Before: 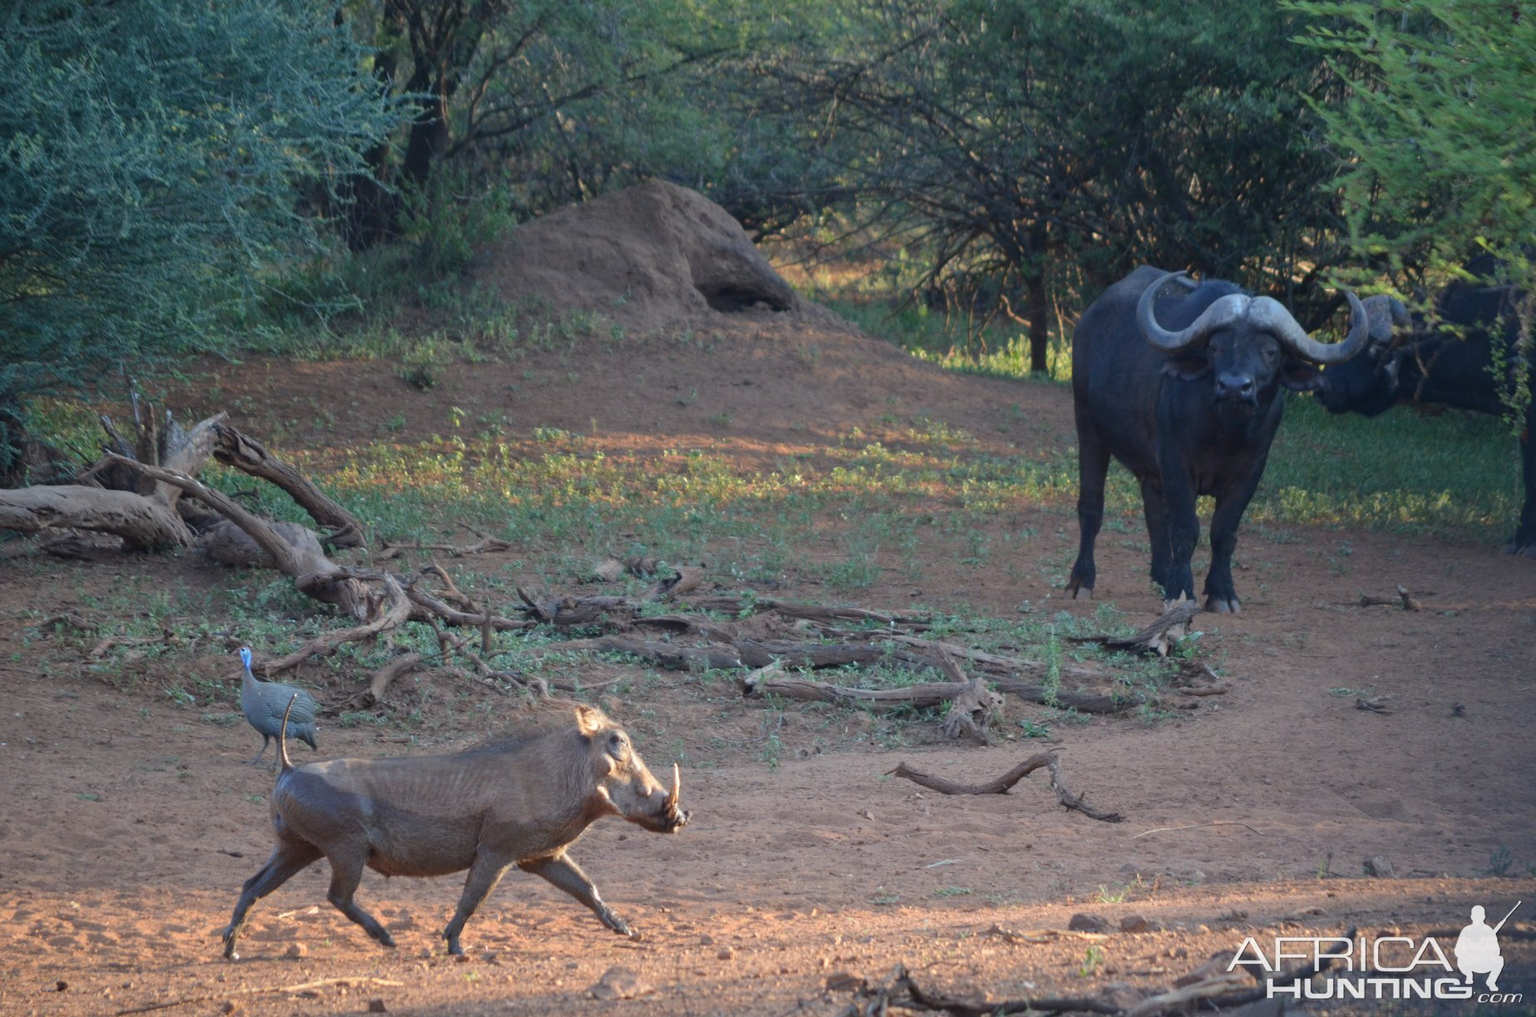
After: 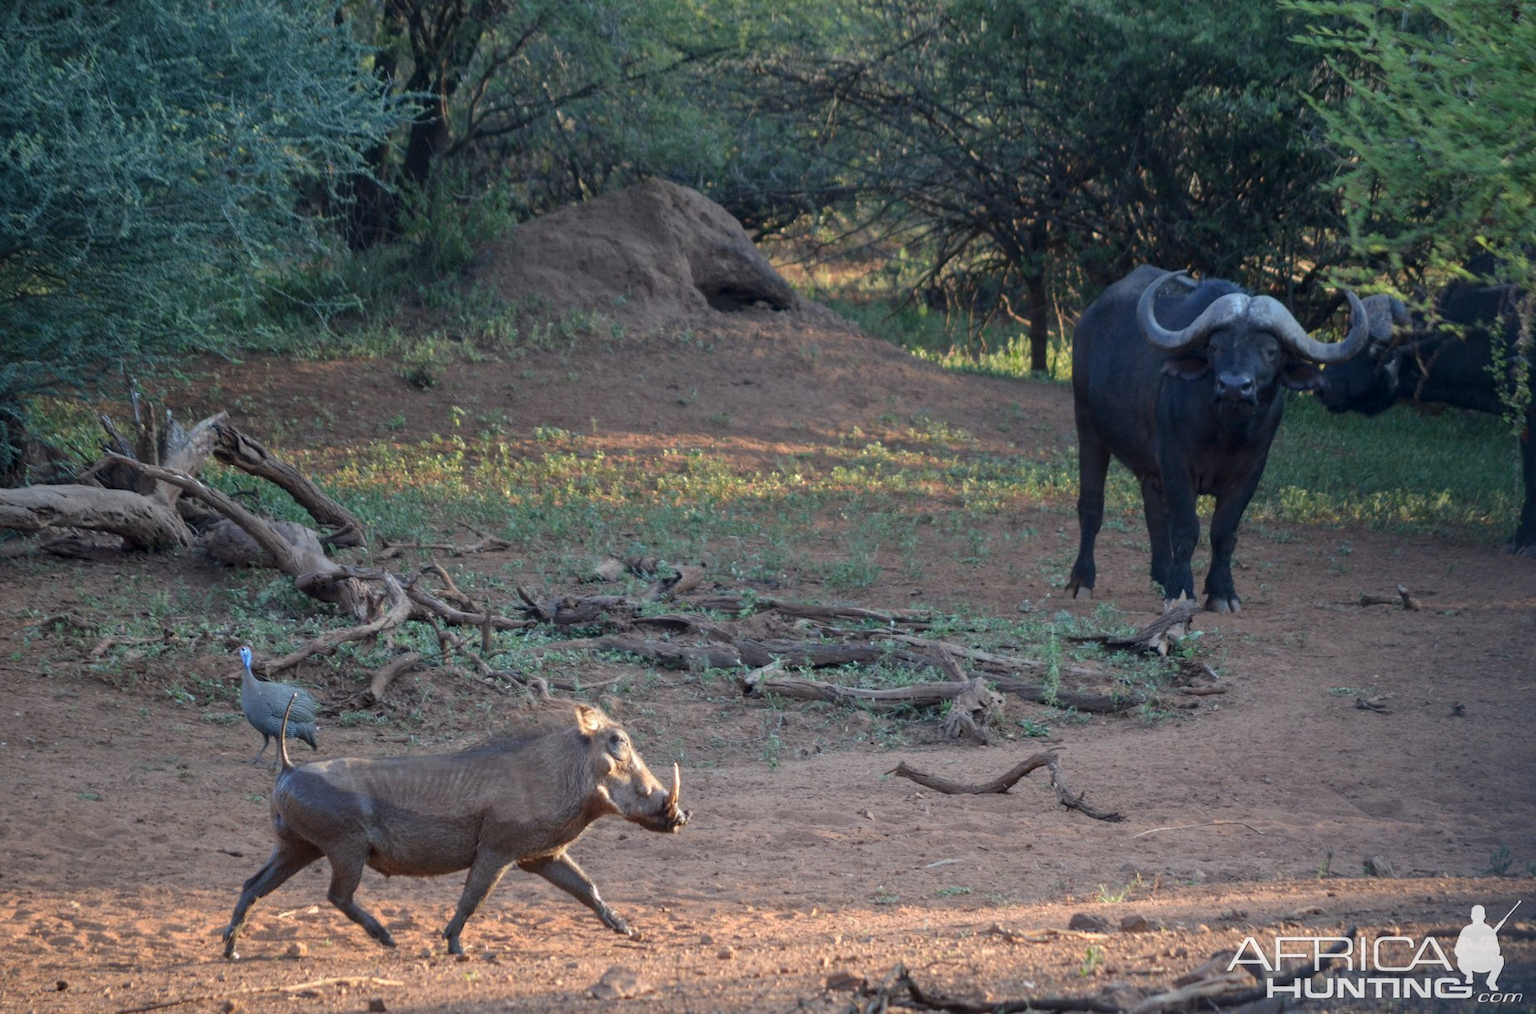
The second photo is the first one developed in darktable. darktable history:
exposure: exposure -0.155 EV, compensate highlight preservation false
crop: top 0.16%, bottom 0.098%
local contrast: on, module defaults
